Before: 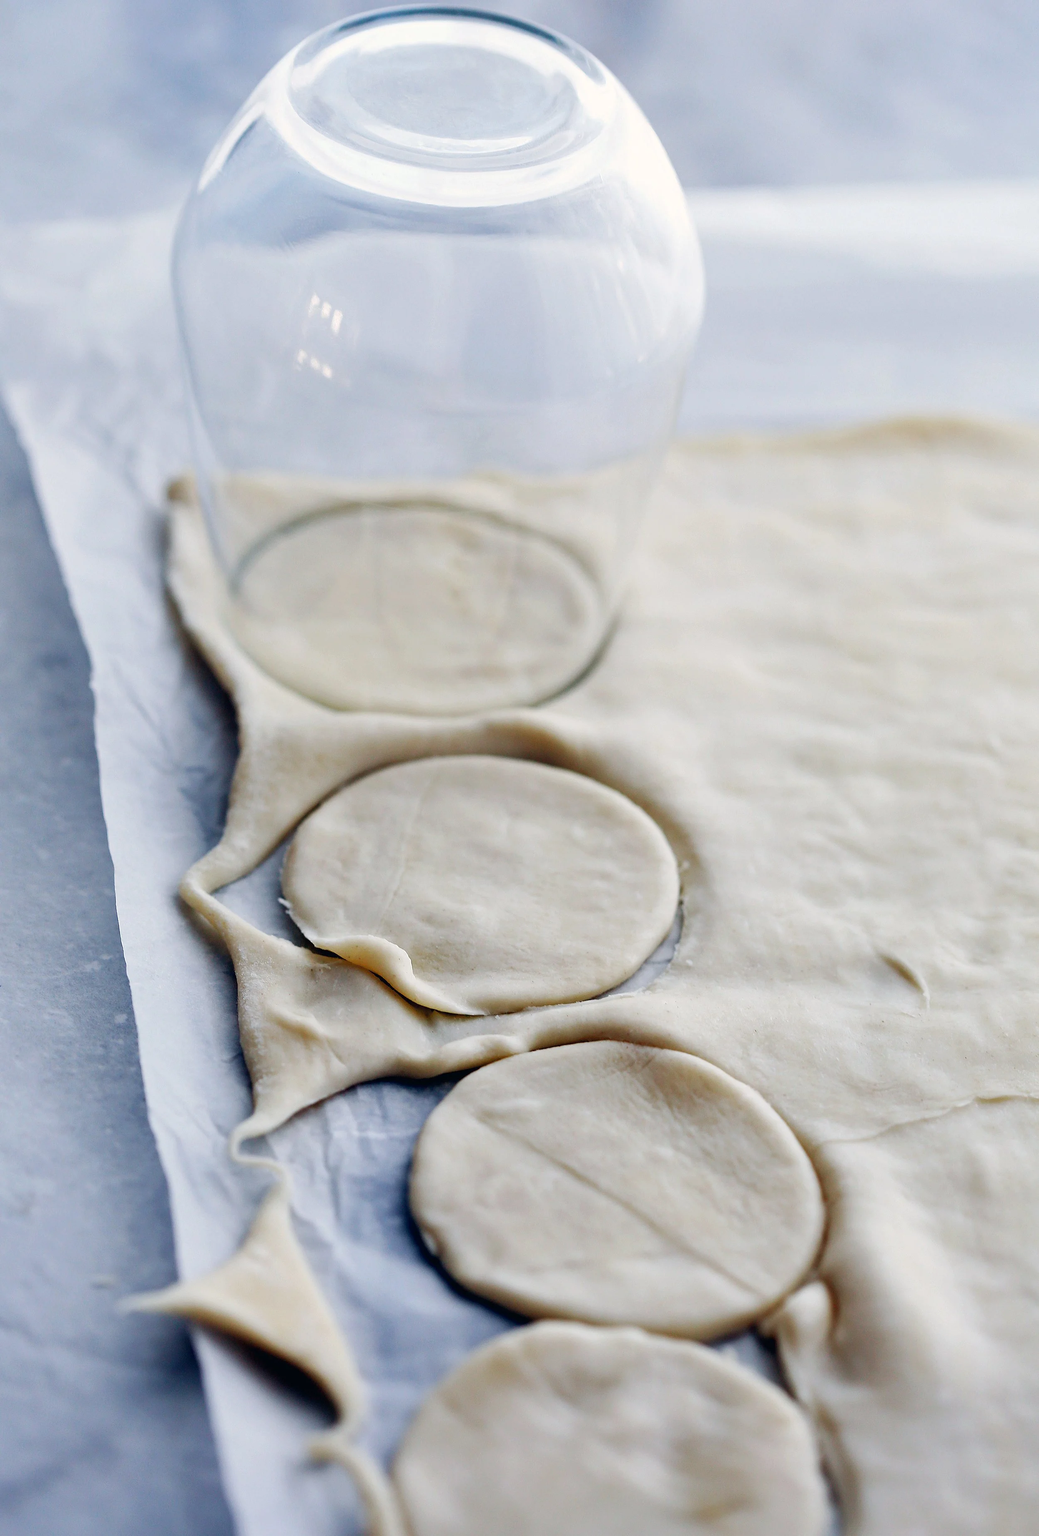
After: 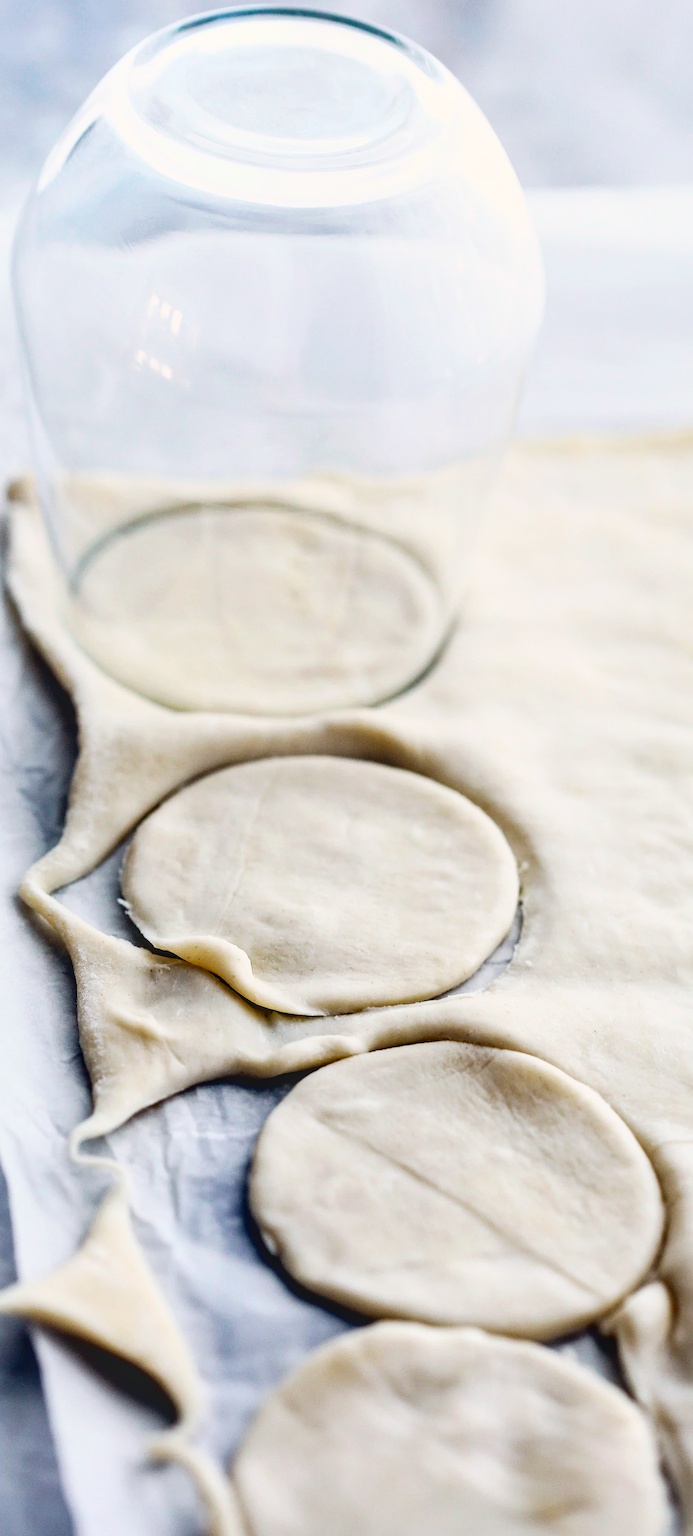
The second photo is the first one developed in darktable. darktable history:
local contrast: on, module defaults
tone curve: curves: ch0 [(0, 0.049) (0.113, 0.084) (0.285, 0.301) (0.673, 0.796) (0.845, 0.932) (0.994, 0.971)]; ch1 [(0, 0) (0.456, 0.424) (0.498, 0.5) (0.57, 0.557) (0.631, 0.635) (1, 1)]; ch2 [(0, 0) (0.395, 0.398) (0.44, 0.456) (0.502, 0.507) (0.55, 0.559) (0.67, 0.702) (1, 1)], color space Lab, independent channels, preserve colors none
crop and rotate: left 15.499%, right 17.747%
